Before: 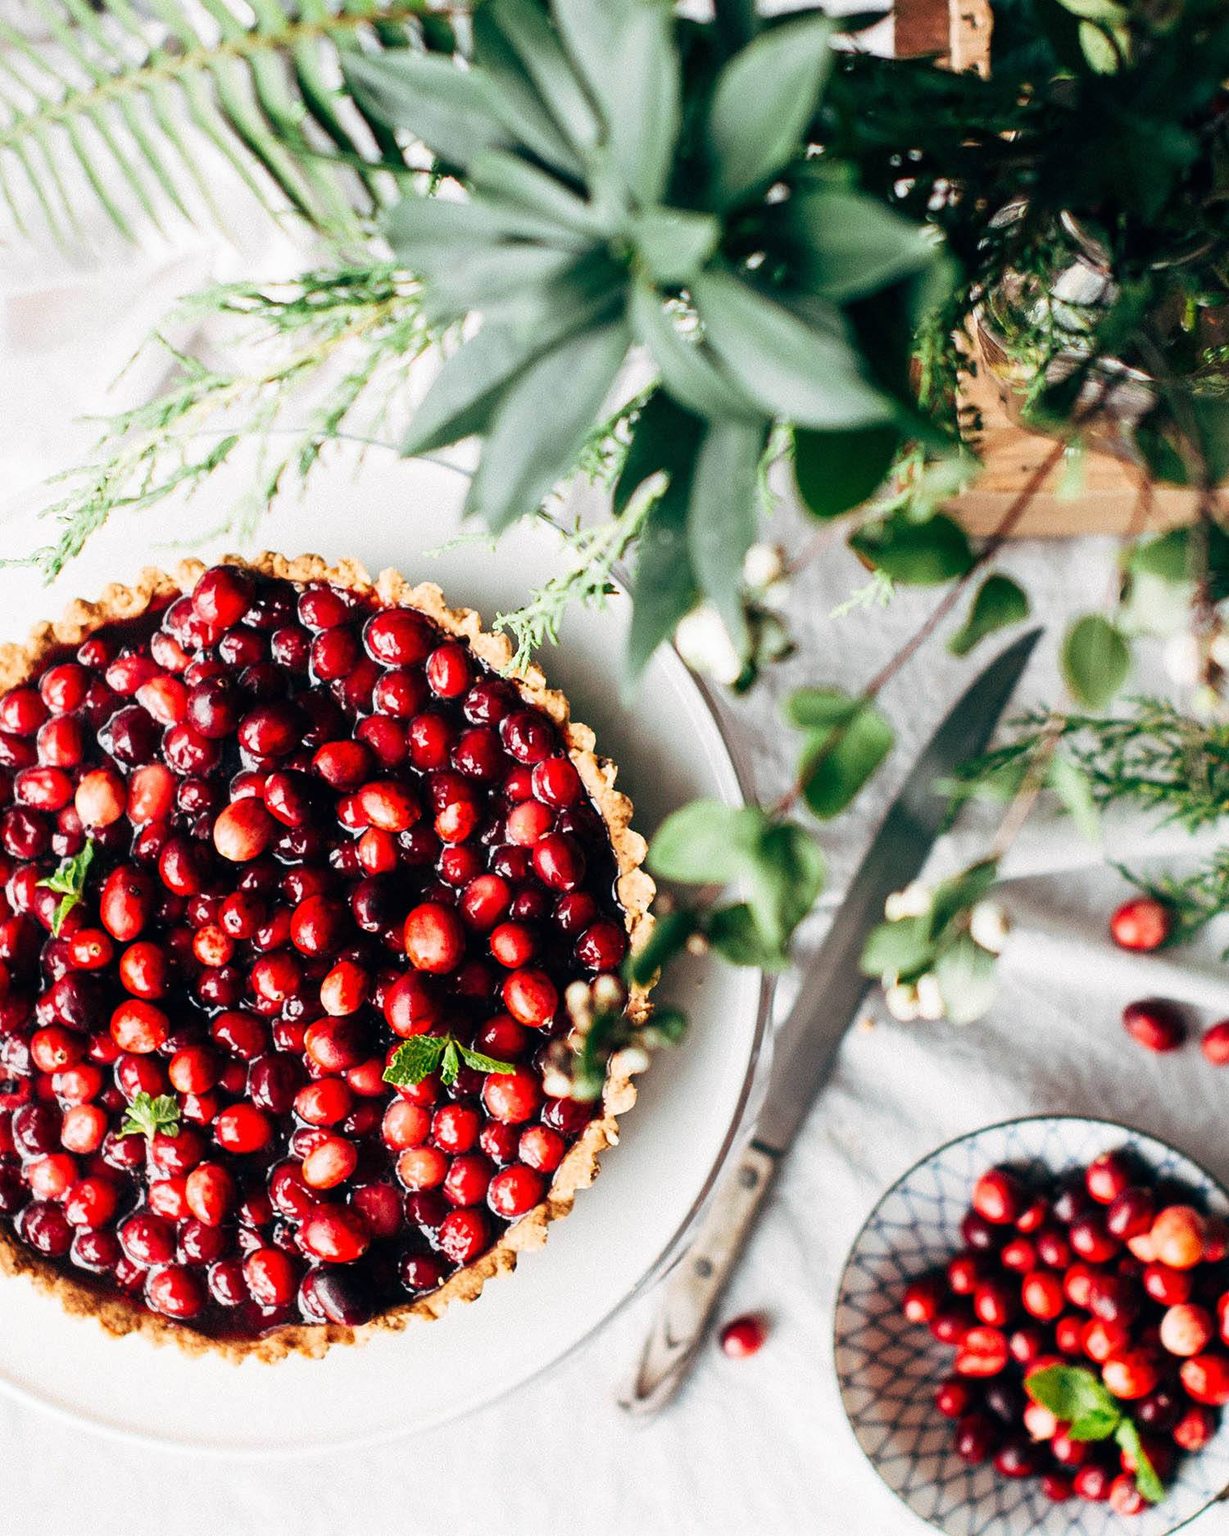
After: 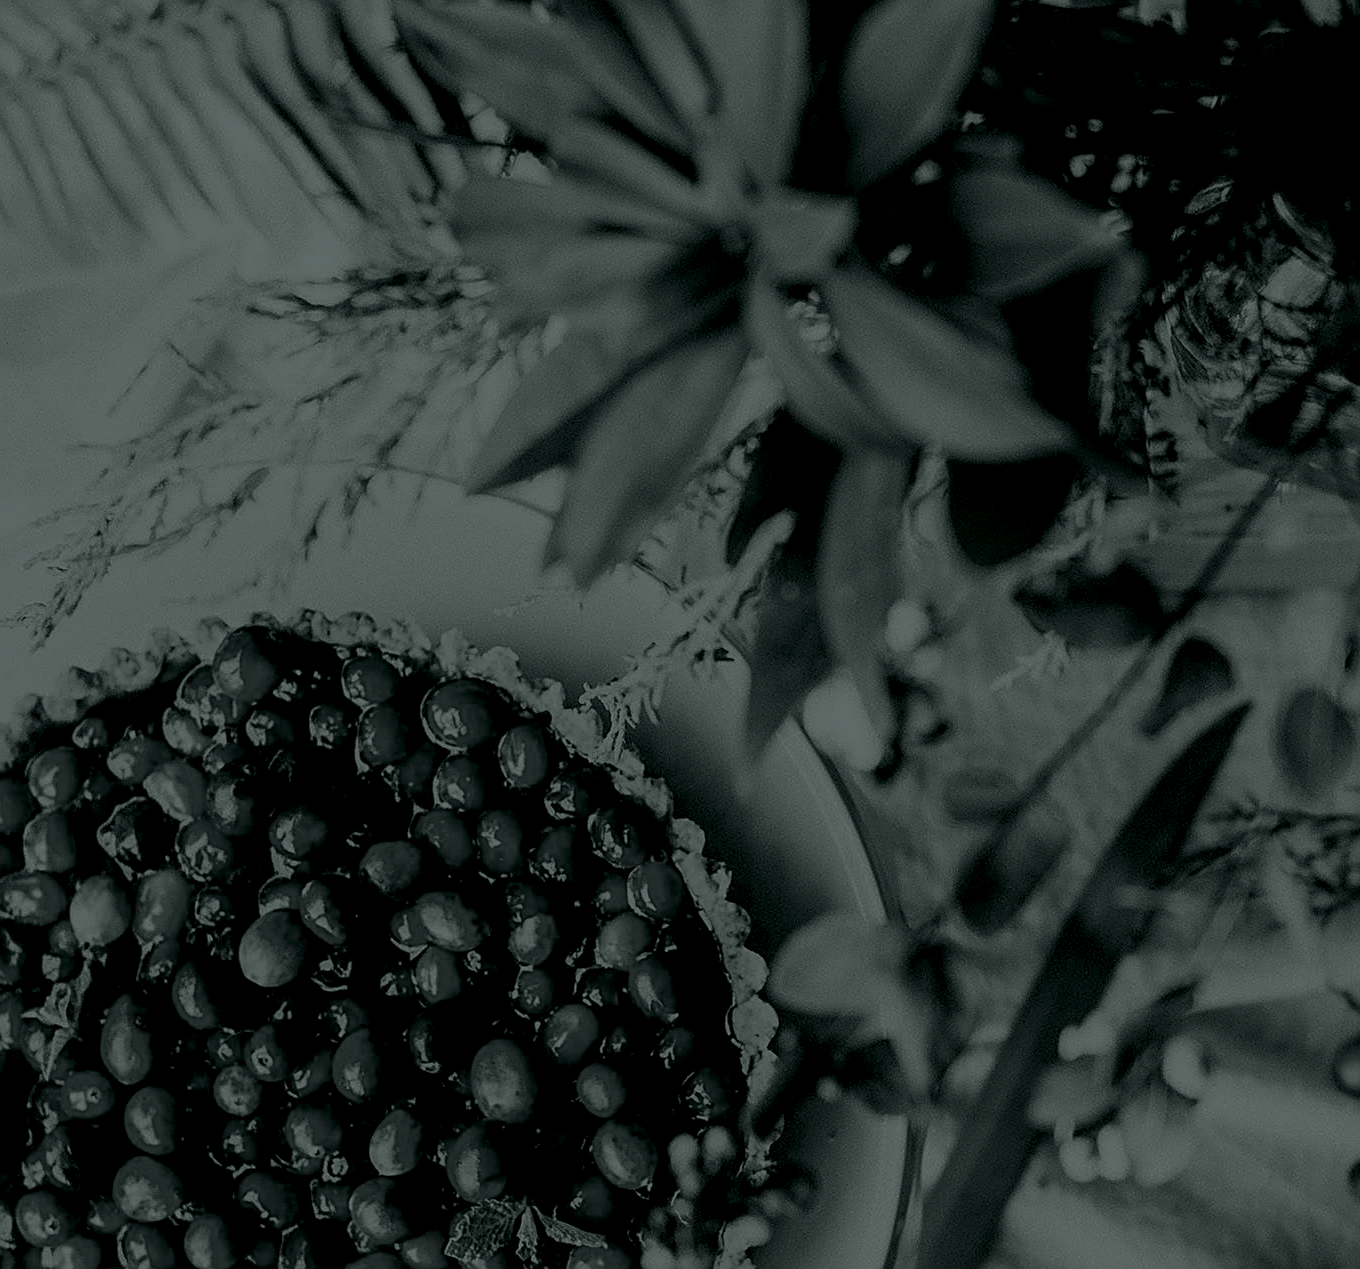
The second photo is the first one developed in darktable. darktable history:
colorize: hue 90°, saturation 19%, lightness 1.59%, version 1
white balance: red 1.127, blue 0.943
color balance: mode lift, gamma, gain (sRGB), lift [0.997, 0.979, 1.021, 1.011], gamma [1, 1.084, 0.916, 0.998], gain [1, 0.87, 1.13, 1.101], contrast 4.55%, contrast fulcrum 38.24%, output saturation 104.09%
crop: left 1.509%, top 3.452%, right 7.696%, bottom 28.452%
color correction: highlights a* 9.03, highlights b* 8.71, shadows a* 40, shadows b* 40, saturation 0.8
sharpen: on, module defaults
local contrast: on, module defaults
